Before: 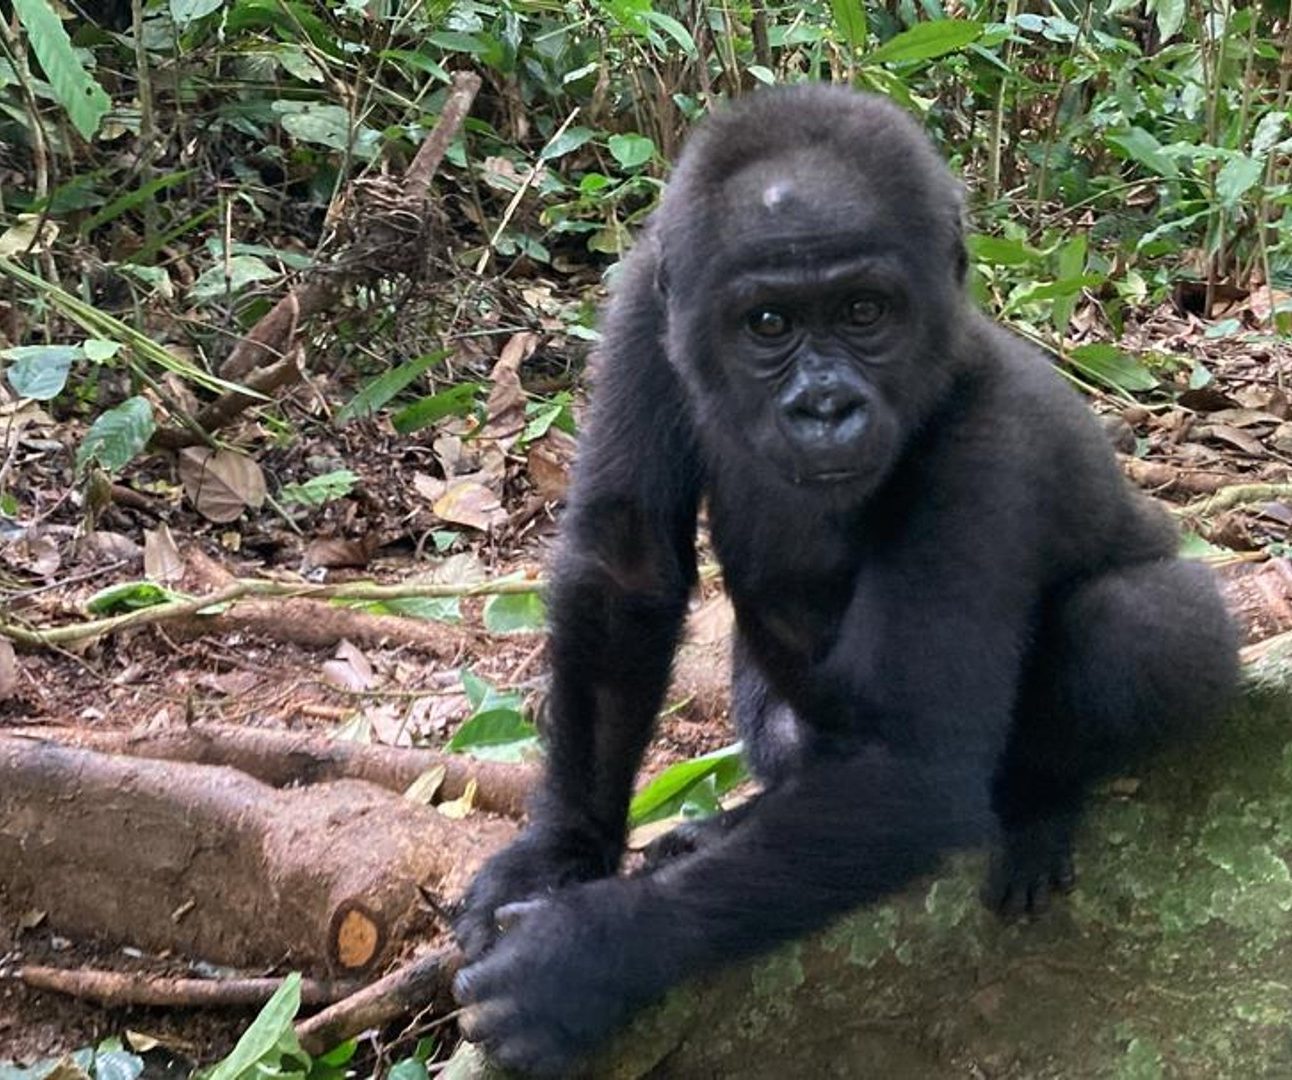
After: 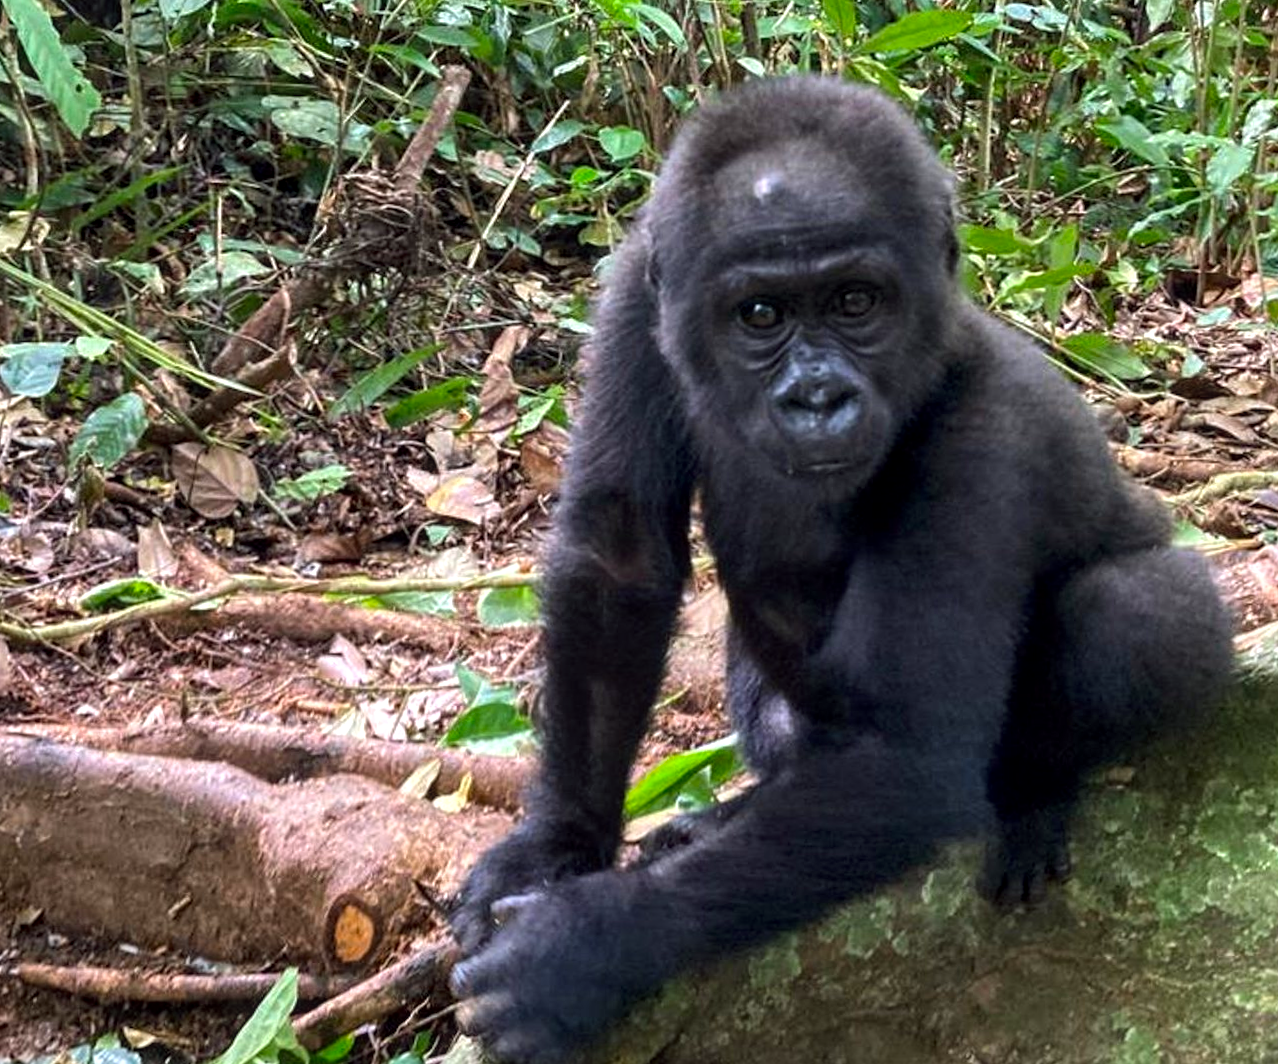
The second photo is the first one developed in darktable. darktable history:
rotate and perspective: rotation -0.45°, automatic cropping original format, crop left 0.008, crop right 0.992, crop top 0.012, crop bottom 0.988
local contrast: on, module defaults
color balance: lift [1, 1.001, 0.999, 1.001], gamma [1, 1.004, 1.007, 0.993], gain [1, 0.991, 0.987, 1.013], contrast 7.5%, contrast fulcrum 10%, output saturation 115%
